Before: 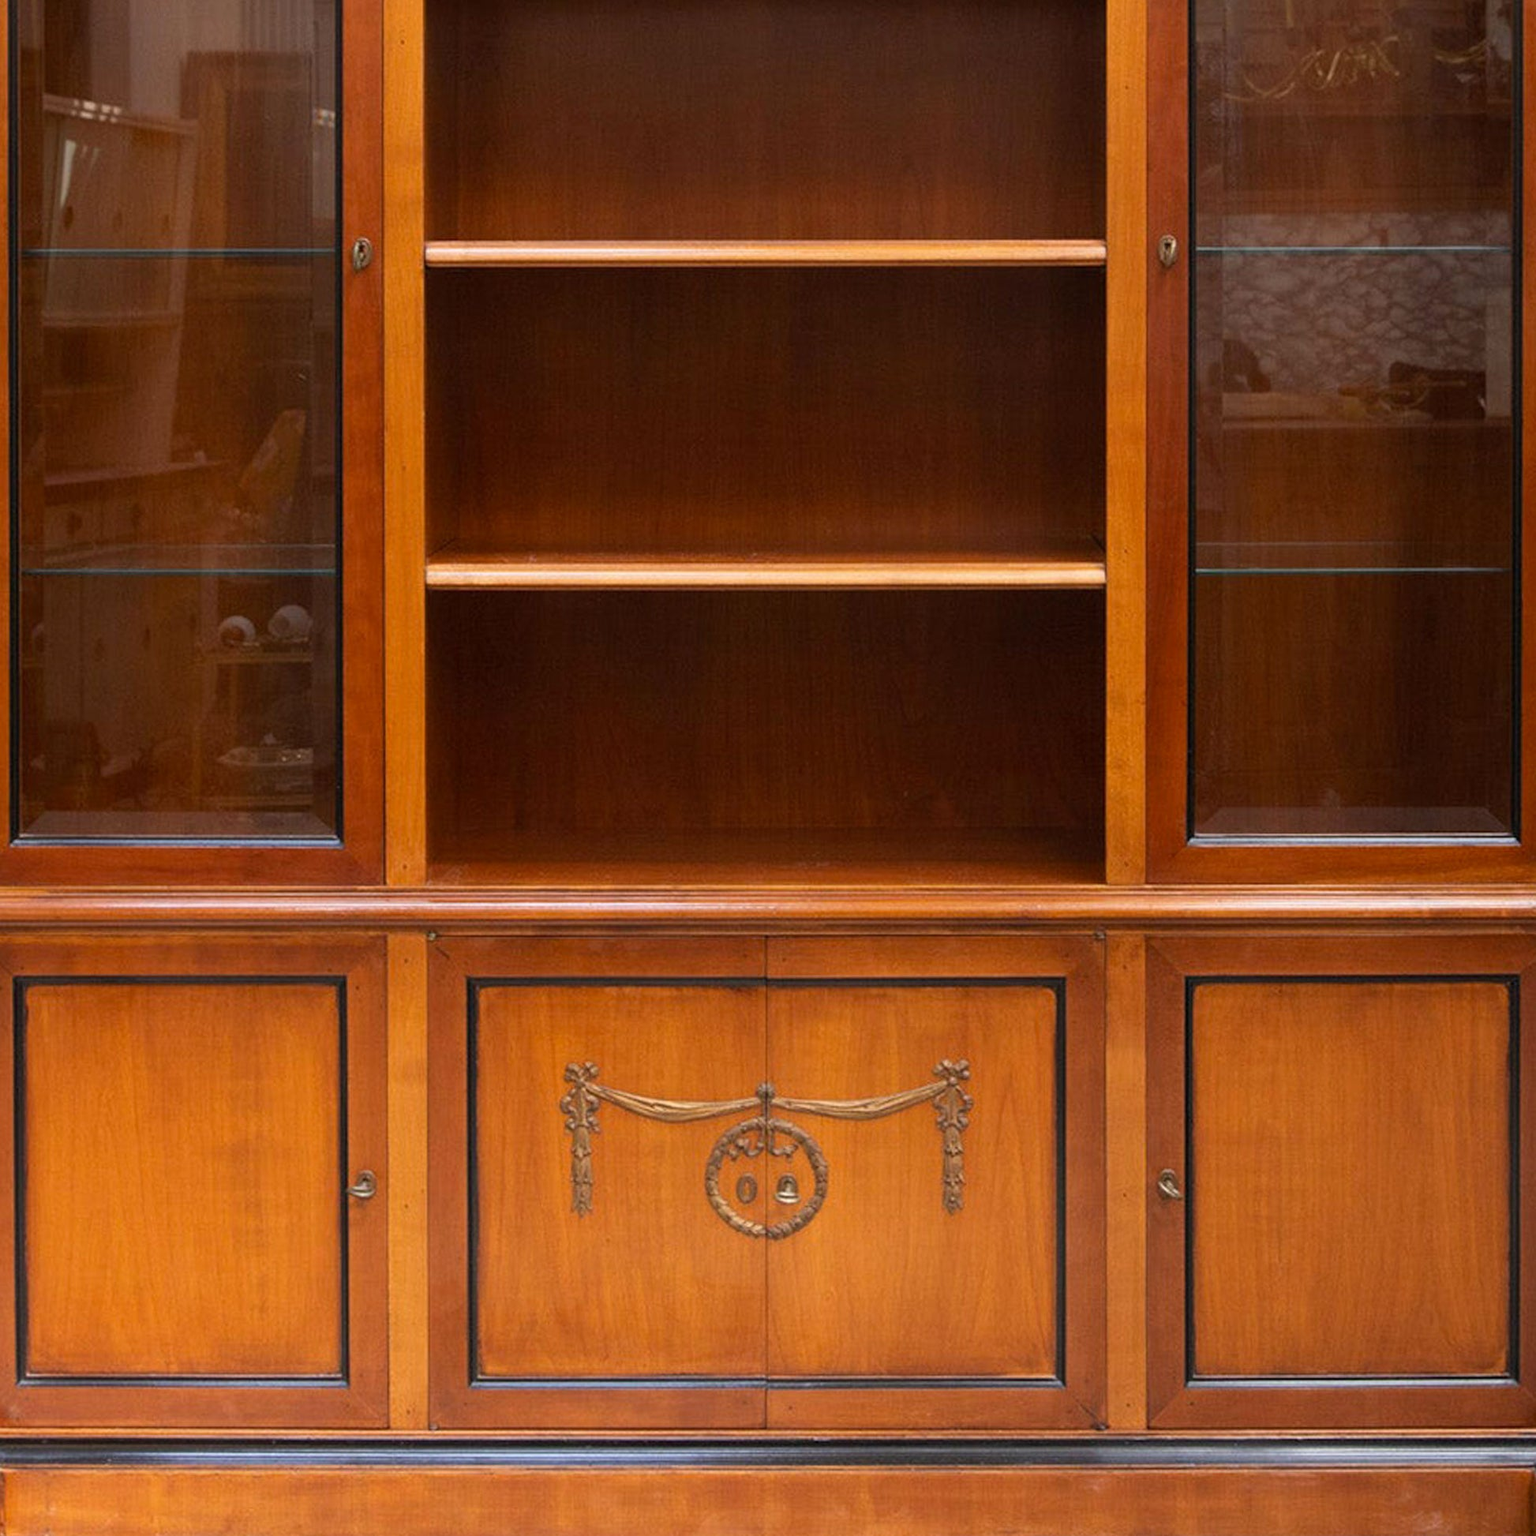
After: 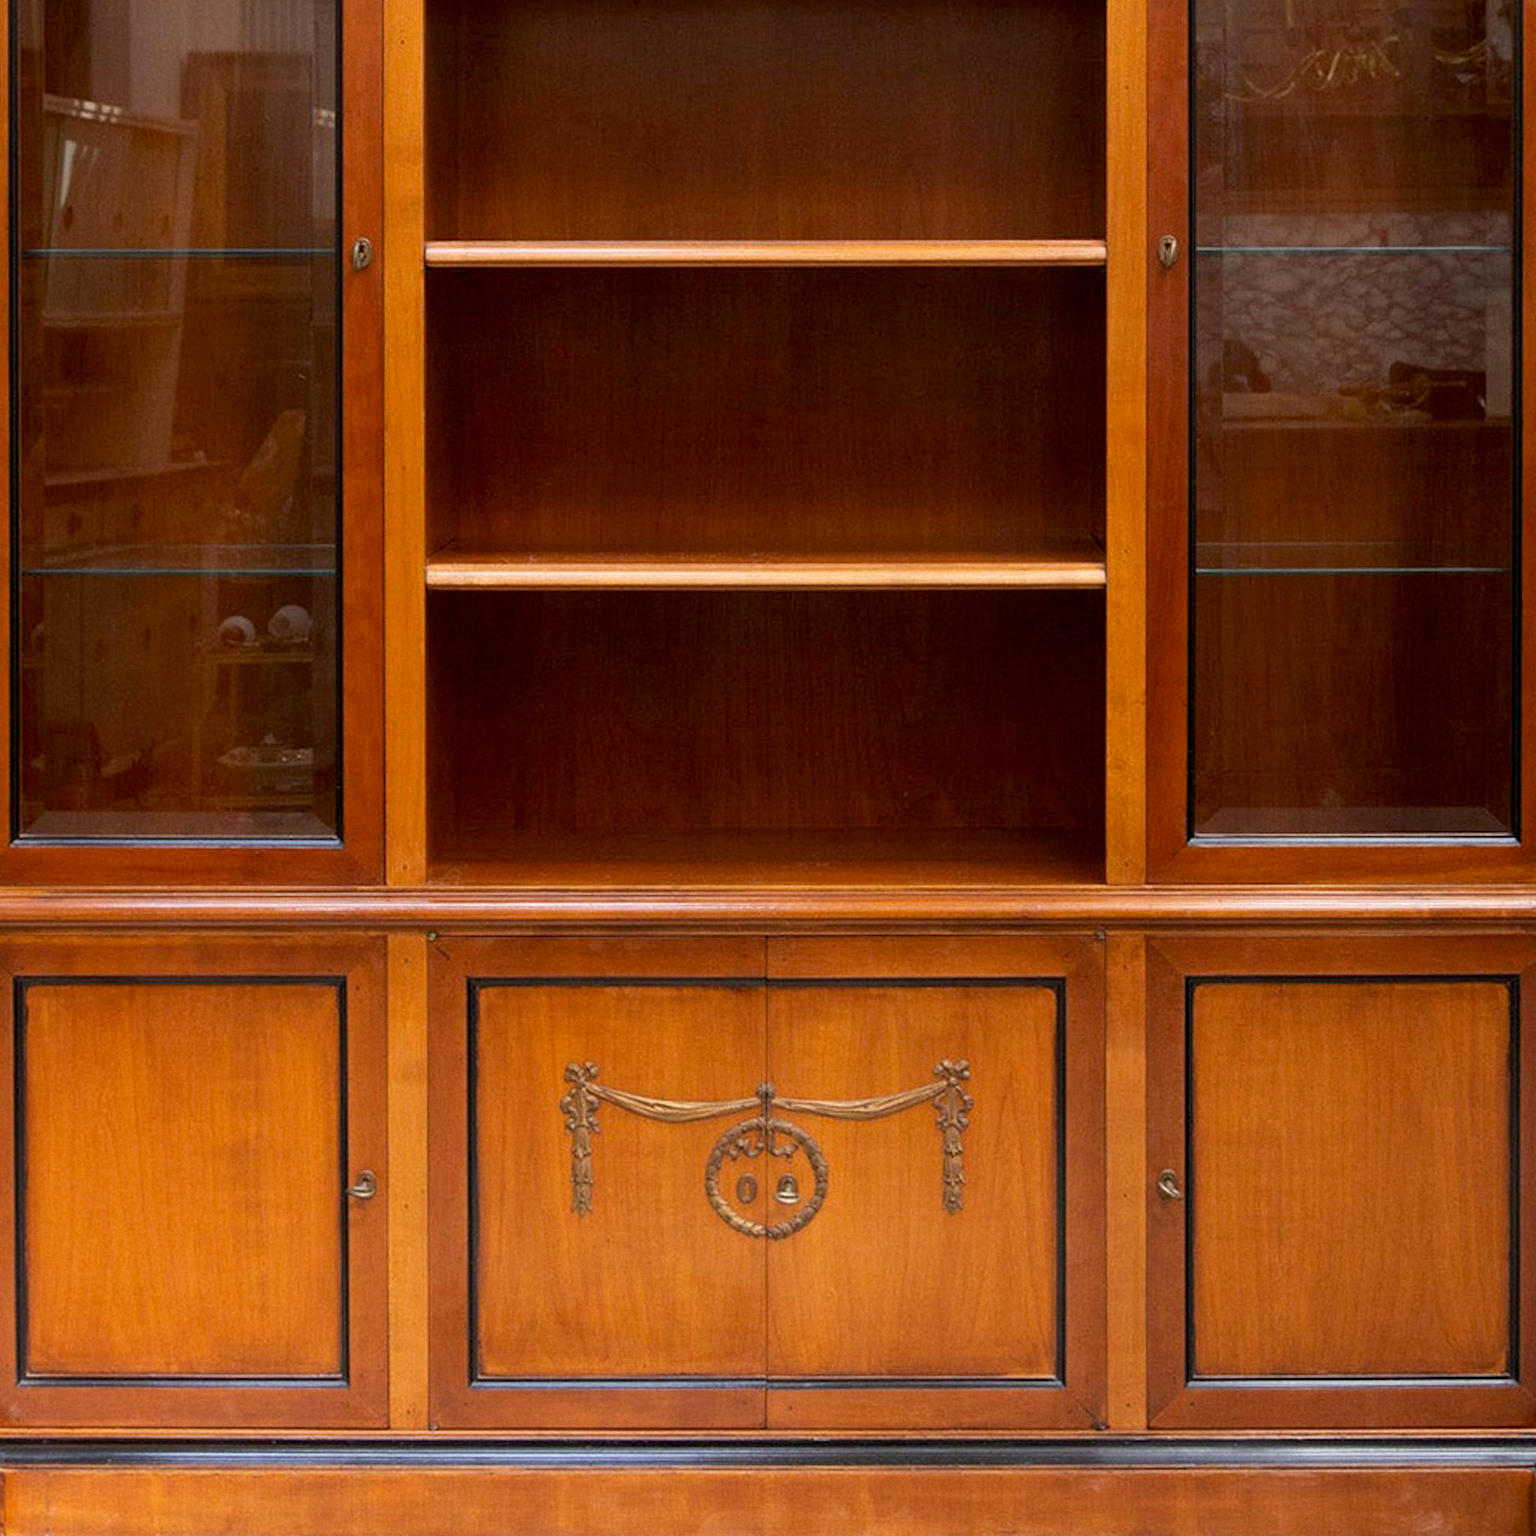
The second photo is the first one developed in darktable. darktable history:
contrast equalizer: y [[0.5 ×6], [0.5 ×6], [0.5, 0.5, 0.501, 0.545, 0.707, 0.863], [0 ×6], [0 ×6]]
grain: coarseness 14.57 ISO, strength 8.8%
exposure: black level correction 0.005, exposure 0.001 EV, compensate highlight preservation false
